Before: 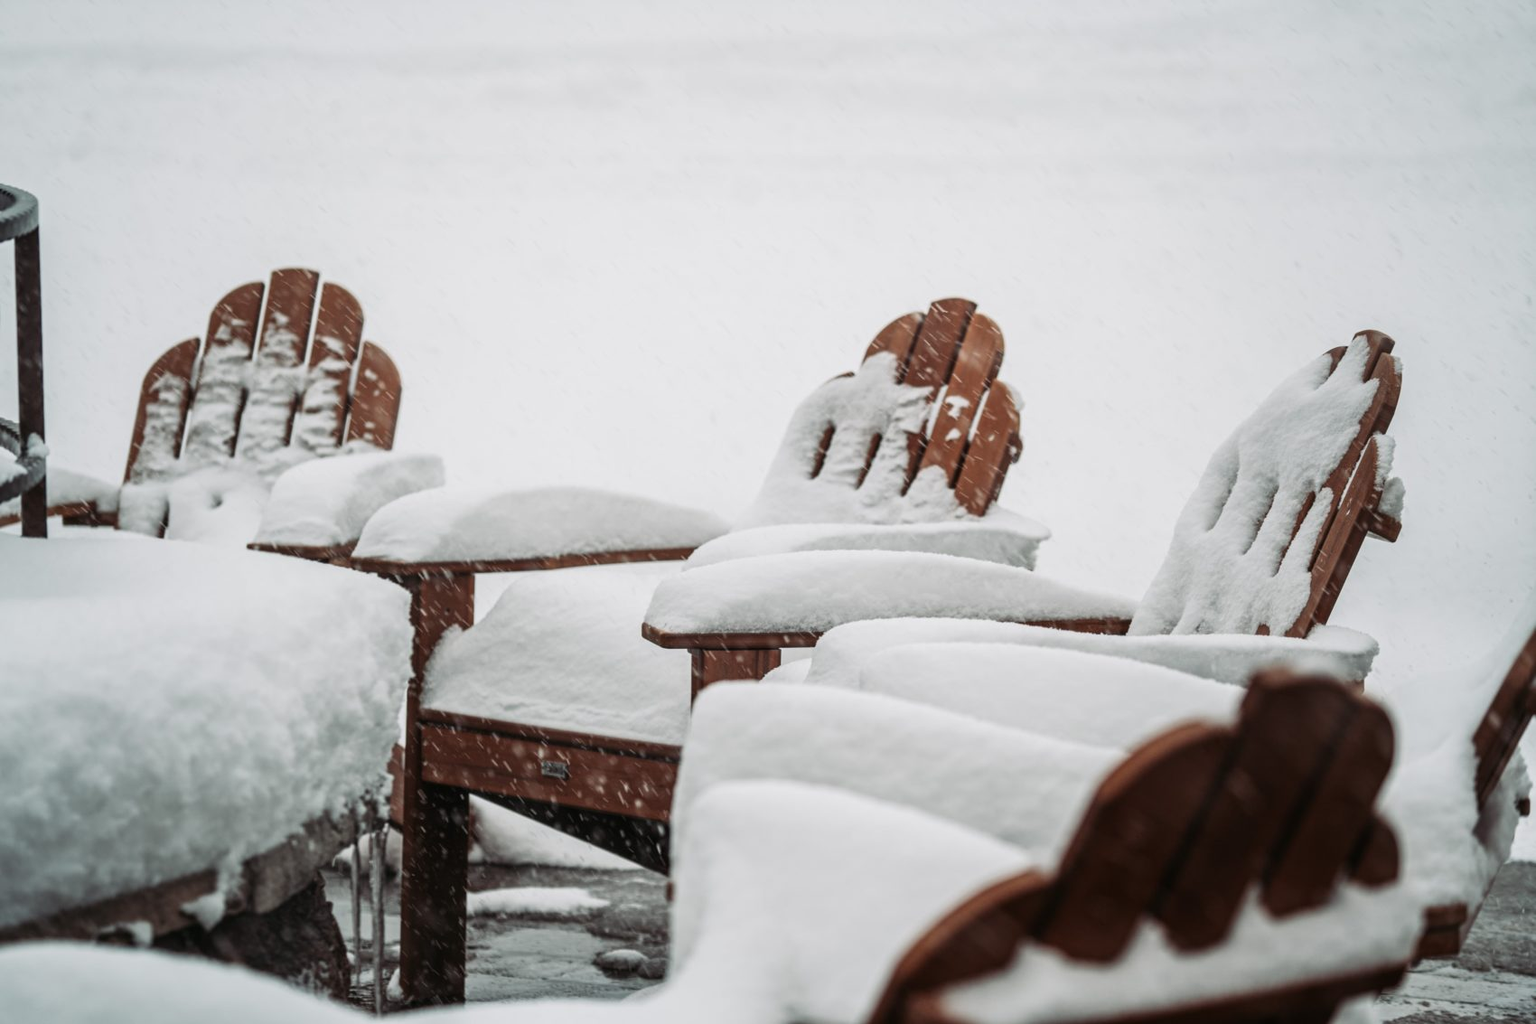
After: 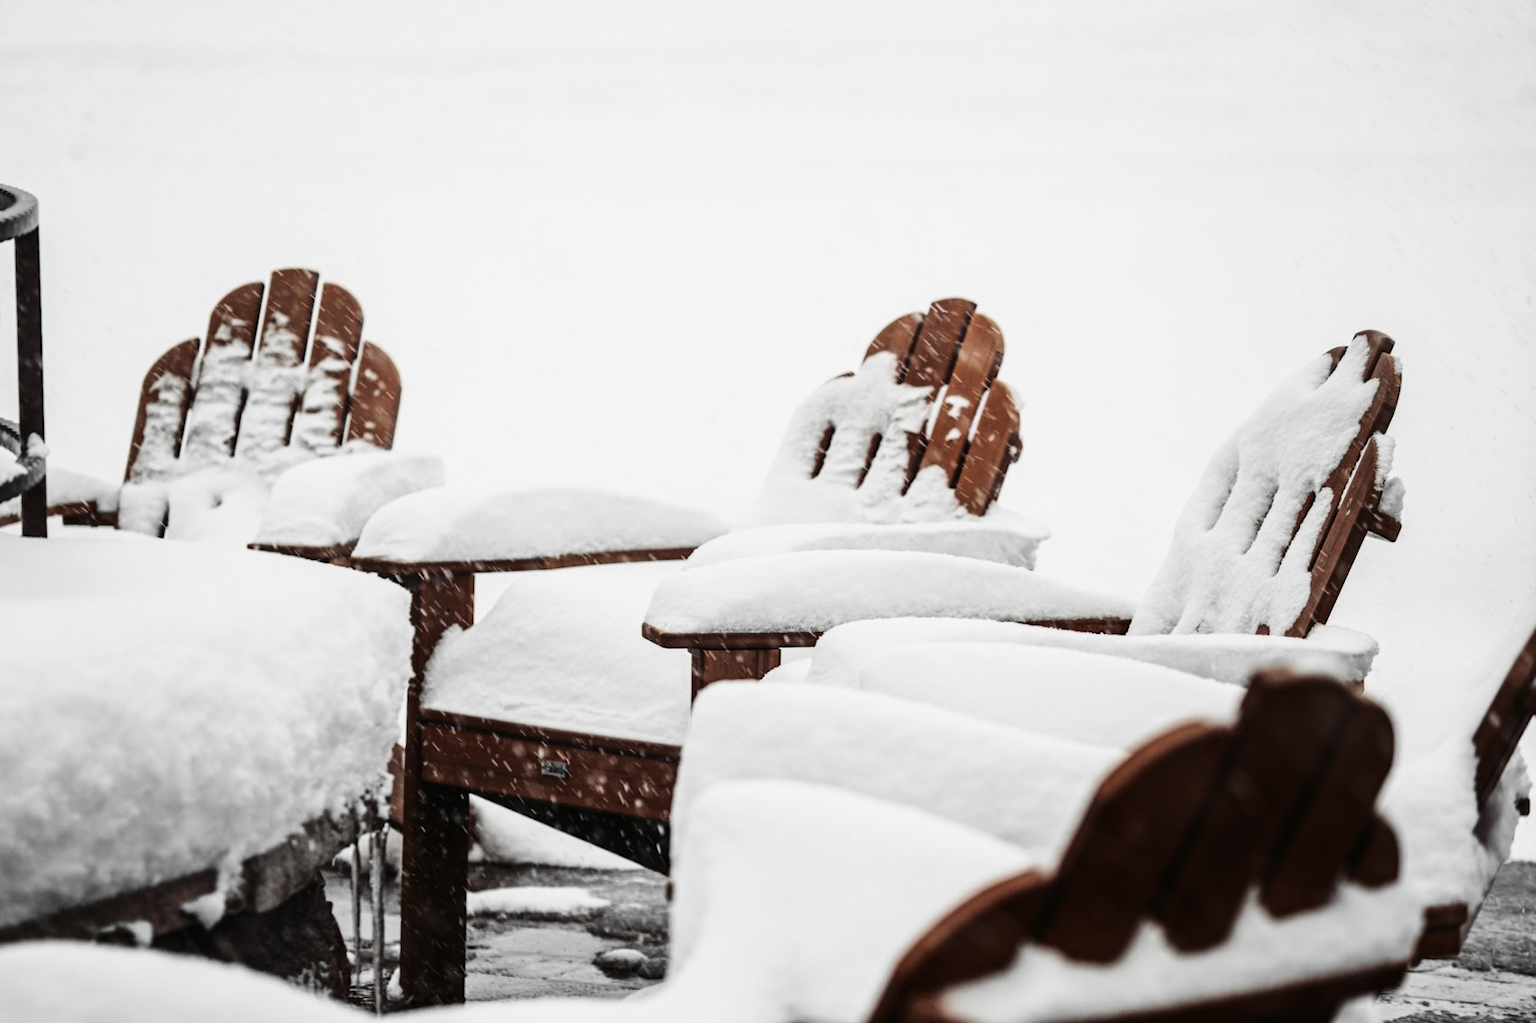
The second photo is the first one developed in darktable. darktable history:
color zones: curves: ch0 [(0.004, 0.388) (0.125, 0.392) (0.25, 0.404) (0.375, 0.5) (0.5, 0.5) (0.625, 0.5) (0.75, 0.5) (0.875, 0.5)]; ch1 [(0, 0.5) (0.125, 0.5) (0.25, 0.5) (0.375, 0.124) (0.524, 0.124) (0.645, 0.128) (0.789, 0.132) (0.914, 0.096) (0.998, 0.068)], mix 31.43%
base curve: curves: ch0 [(0, 0) (0.036, 0.025) (0.121, 0.166) (0.206, 0.329) (0.605, 0.79) (1, 1)]
